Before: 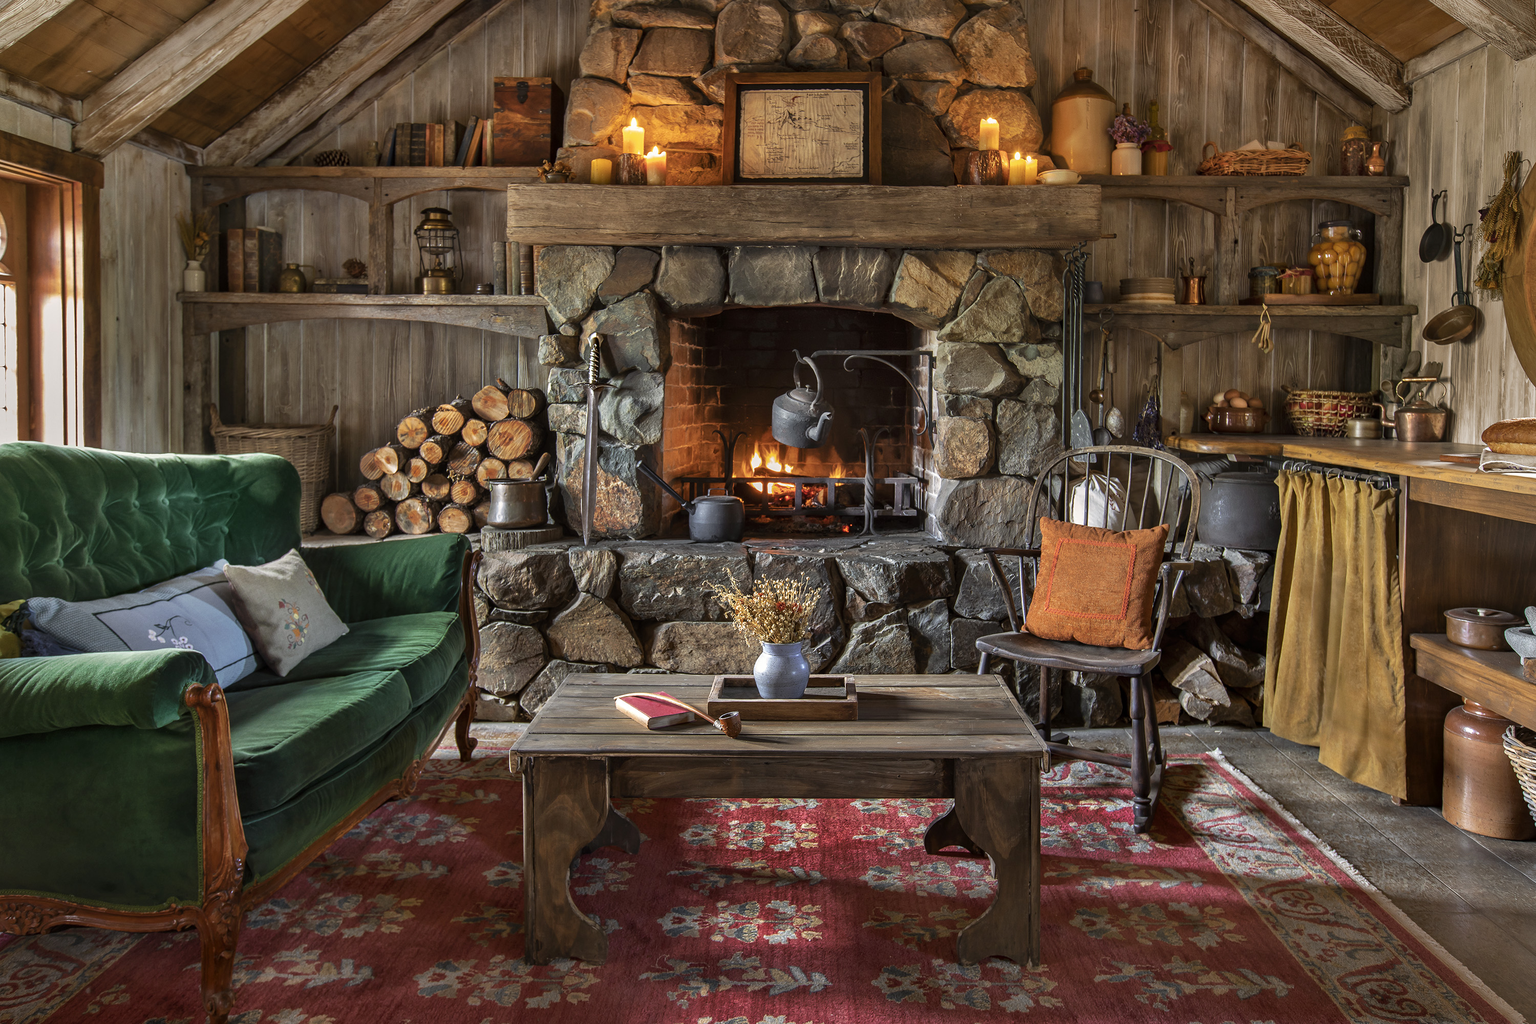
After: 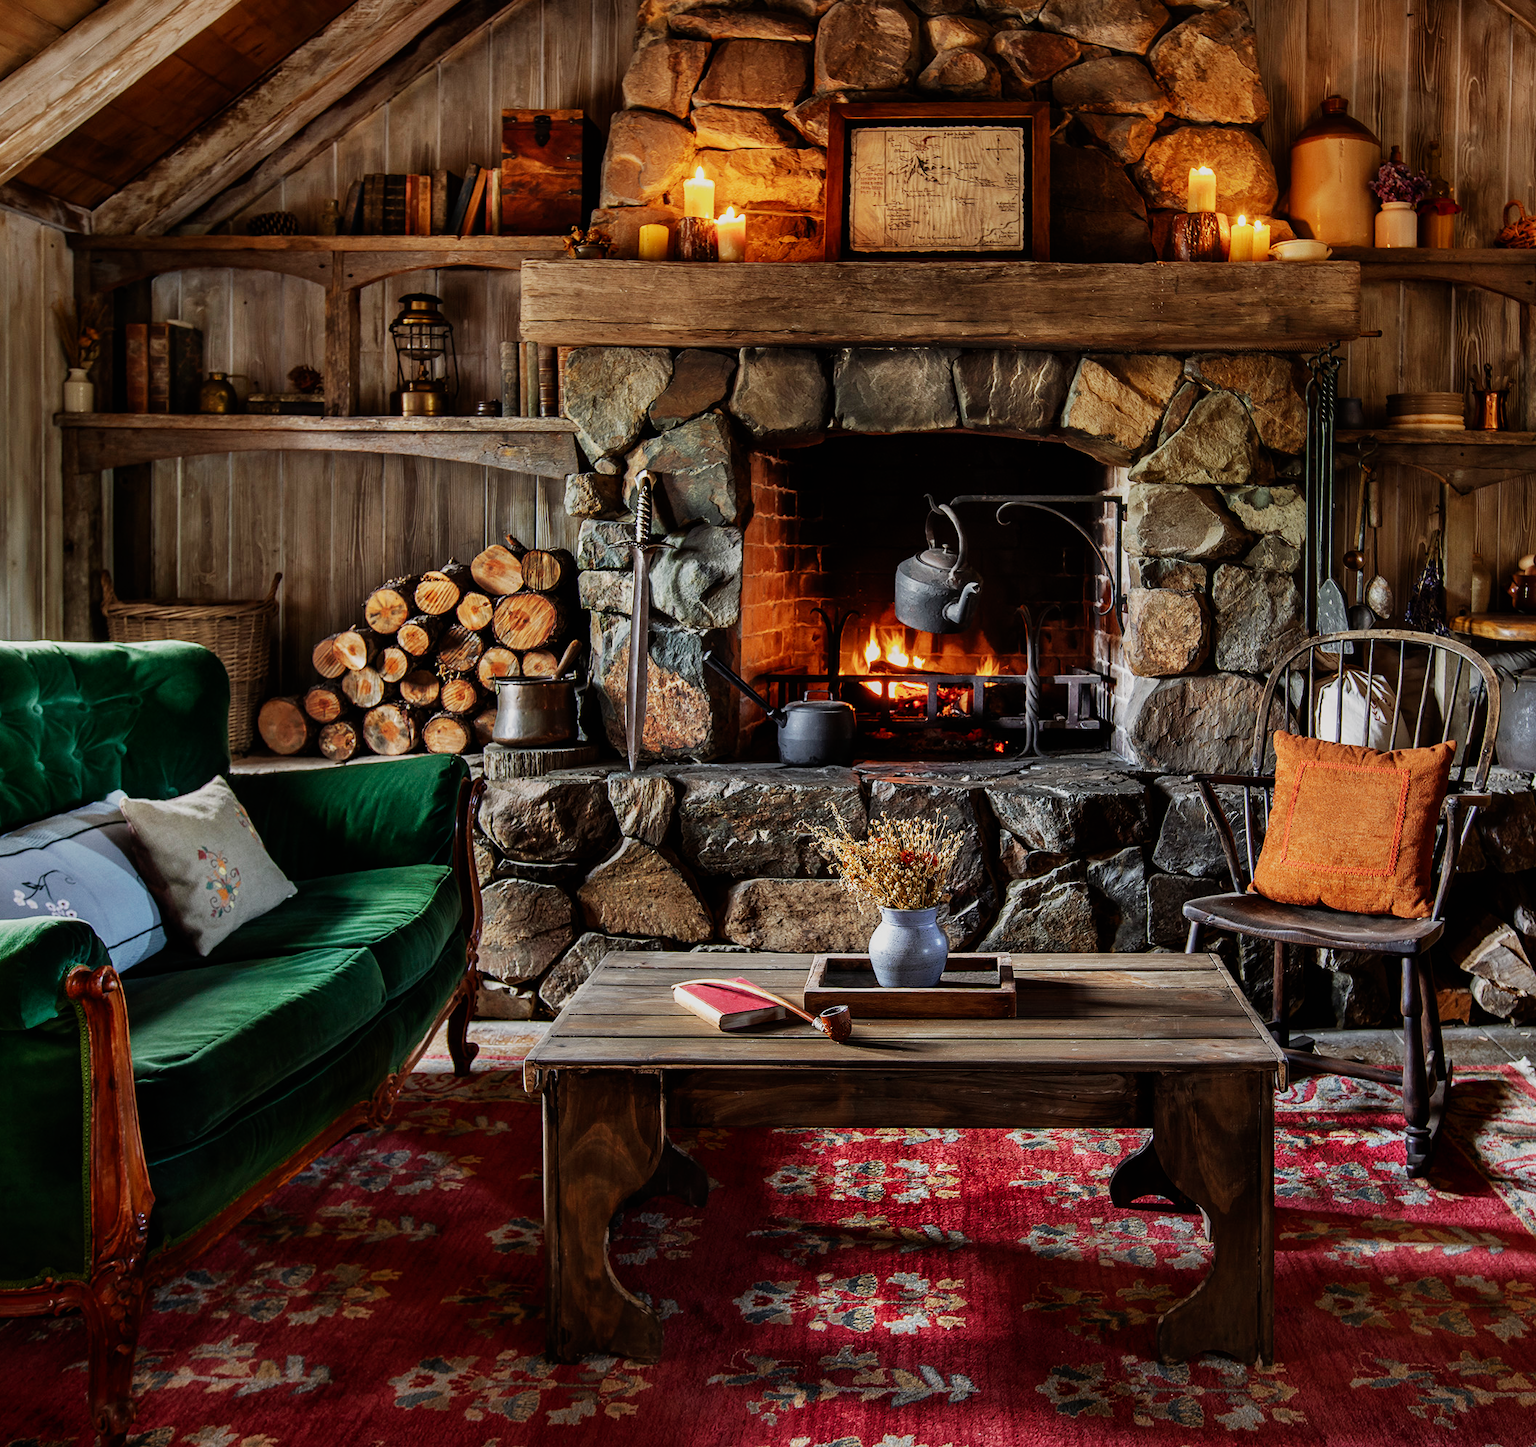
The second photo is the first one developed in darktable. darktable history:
sigmoid: contrast 1.7, skew -0.2, preserve hue 0%, red attenuation 0.1, red rotation 0.035, green attenuation 0.1, green rotation -0.017, blue attenuation 0.15, blue rotation -0.052, base primaries Rec2020
crop and rotate: left 9.061%, right 20.142%
